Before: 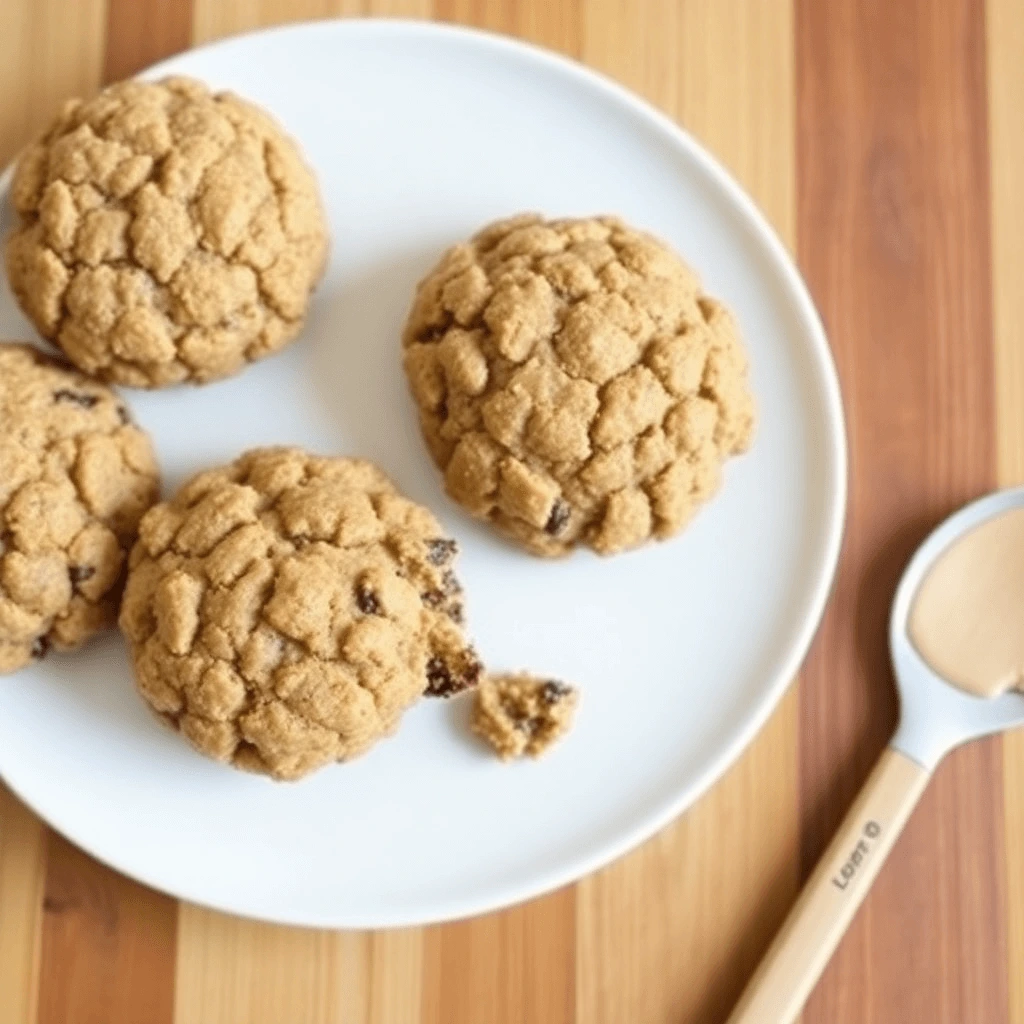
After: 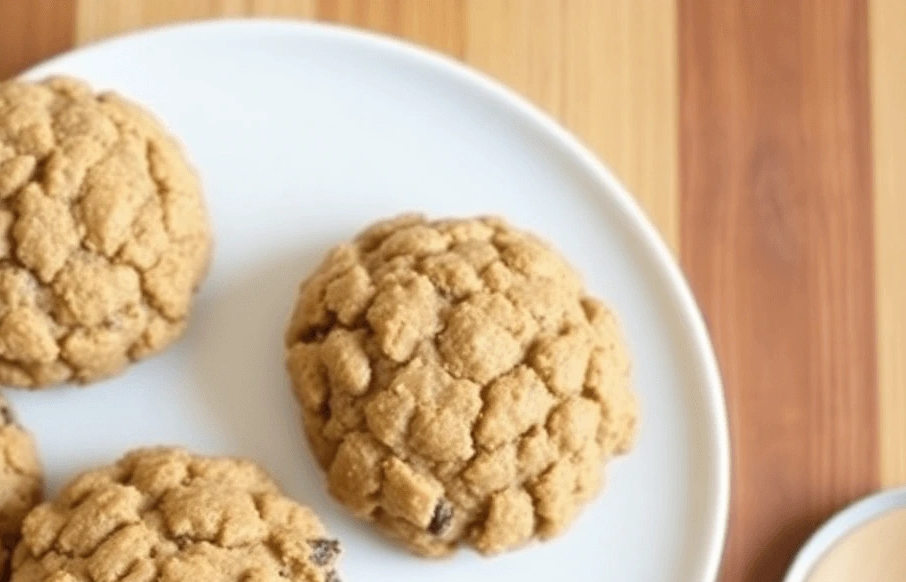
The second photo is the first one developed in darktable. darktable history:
crop and rotate: left 11.433%, bottom 43.076%
